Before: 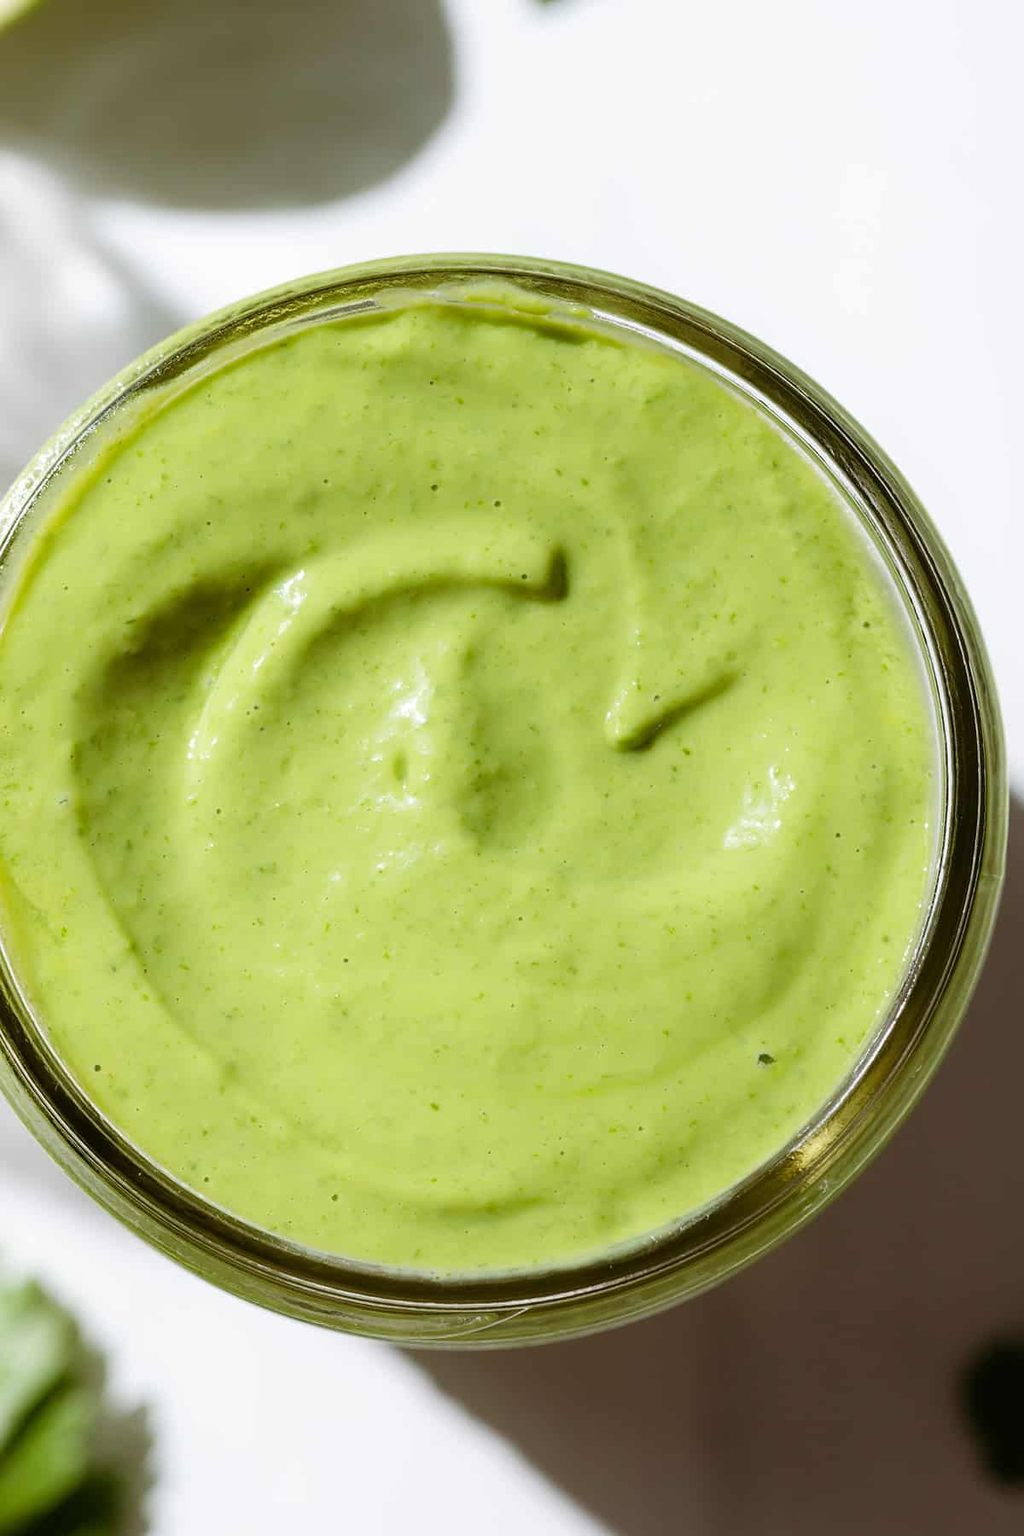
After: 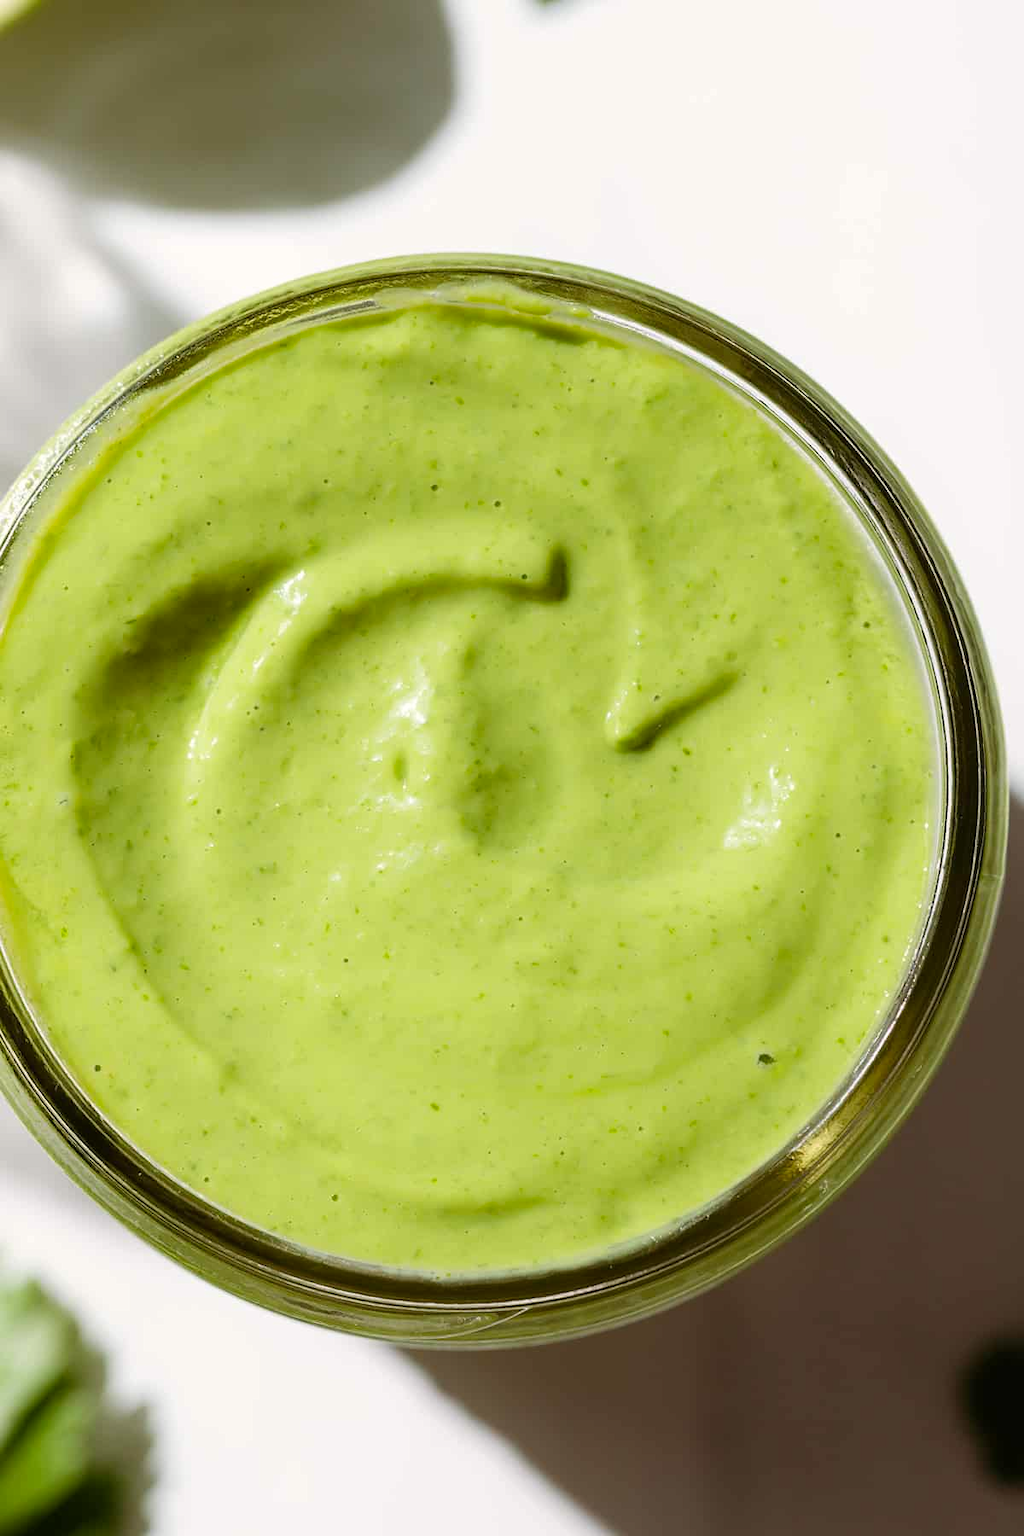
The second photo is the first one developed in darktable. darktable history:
color correction: highlights a* 0.702, highlights b* 2.78, saturation 1.06
